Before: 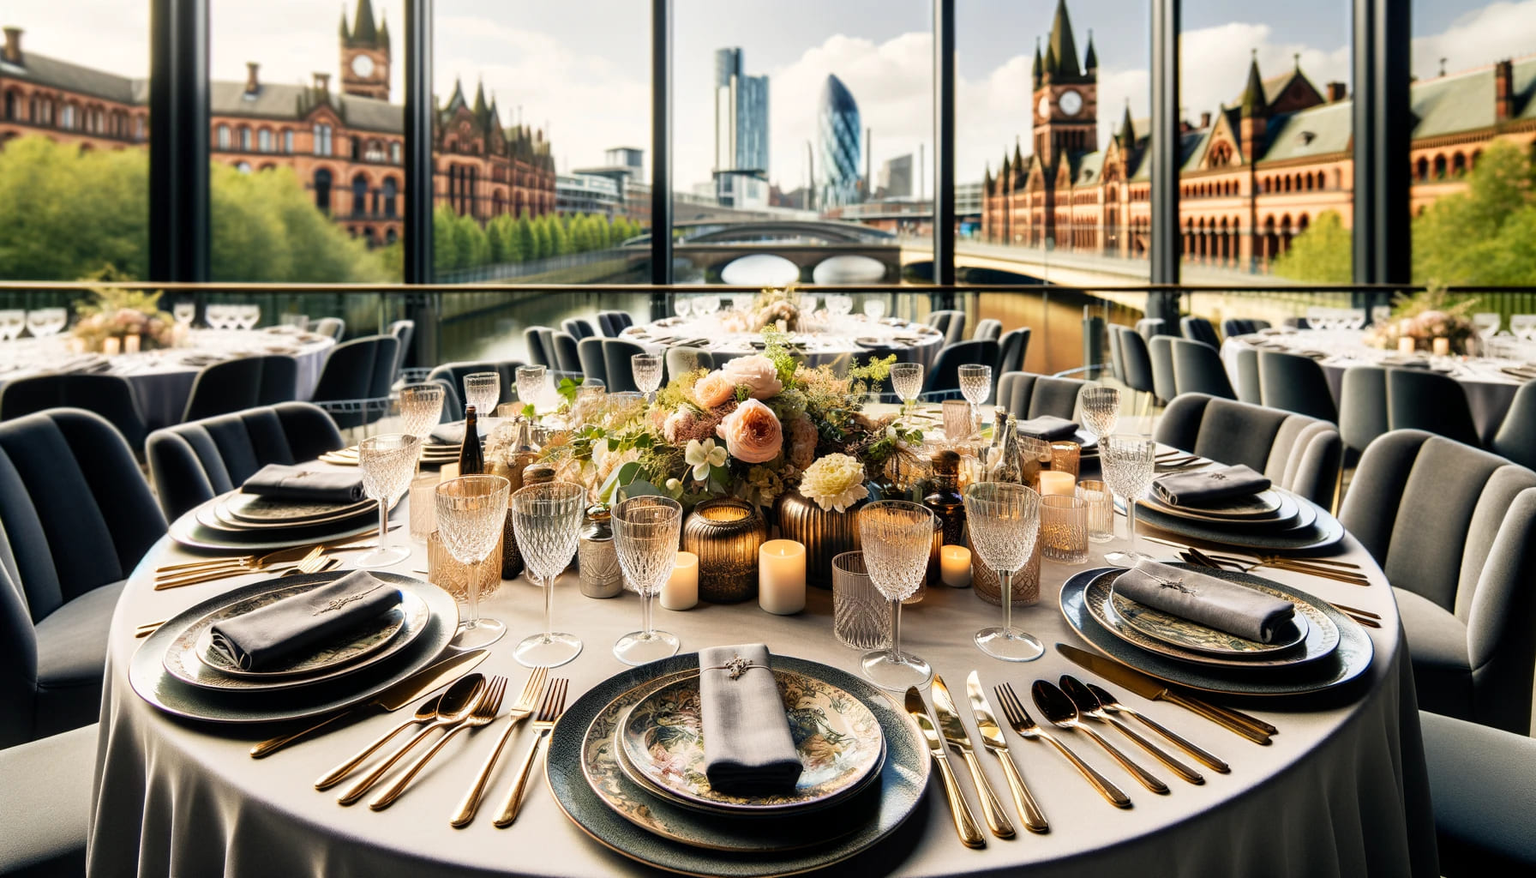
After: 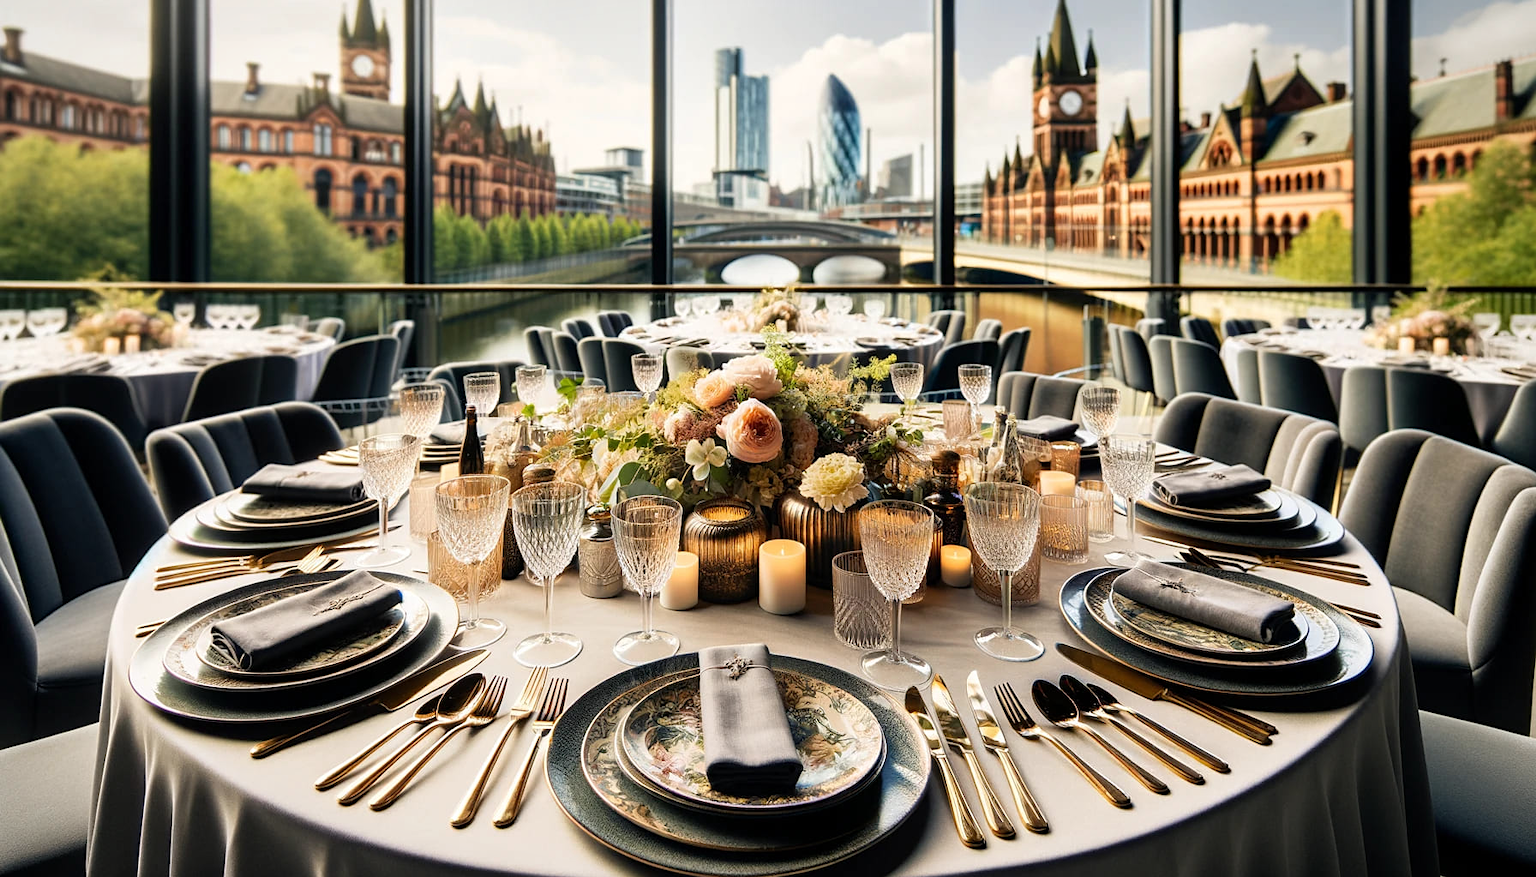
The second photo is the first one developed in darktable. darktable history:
vignetting: fall-off start 98.17%, fall-off radius 99.59%, width/height ratio 1.428
sharpen: amount 0.203
